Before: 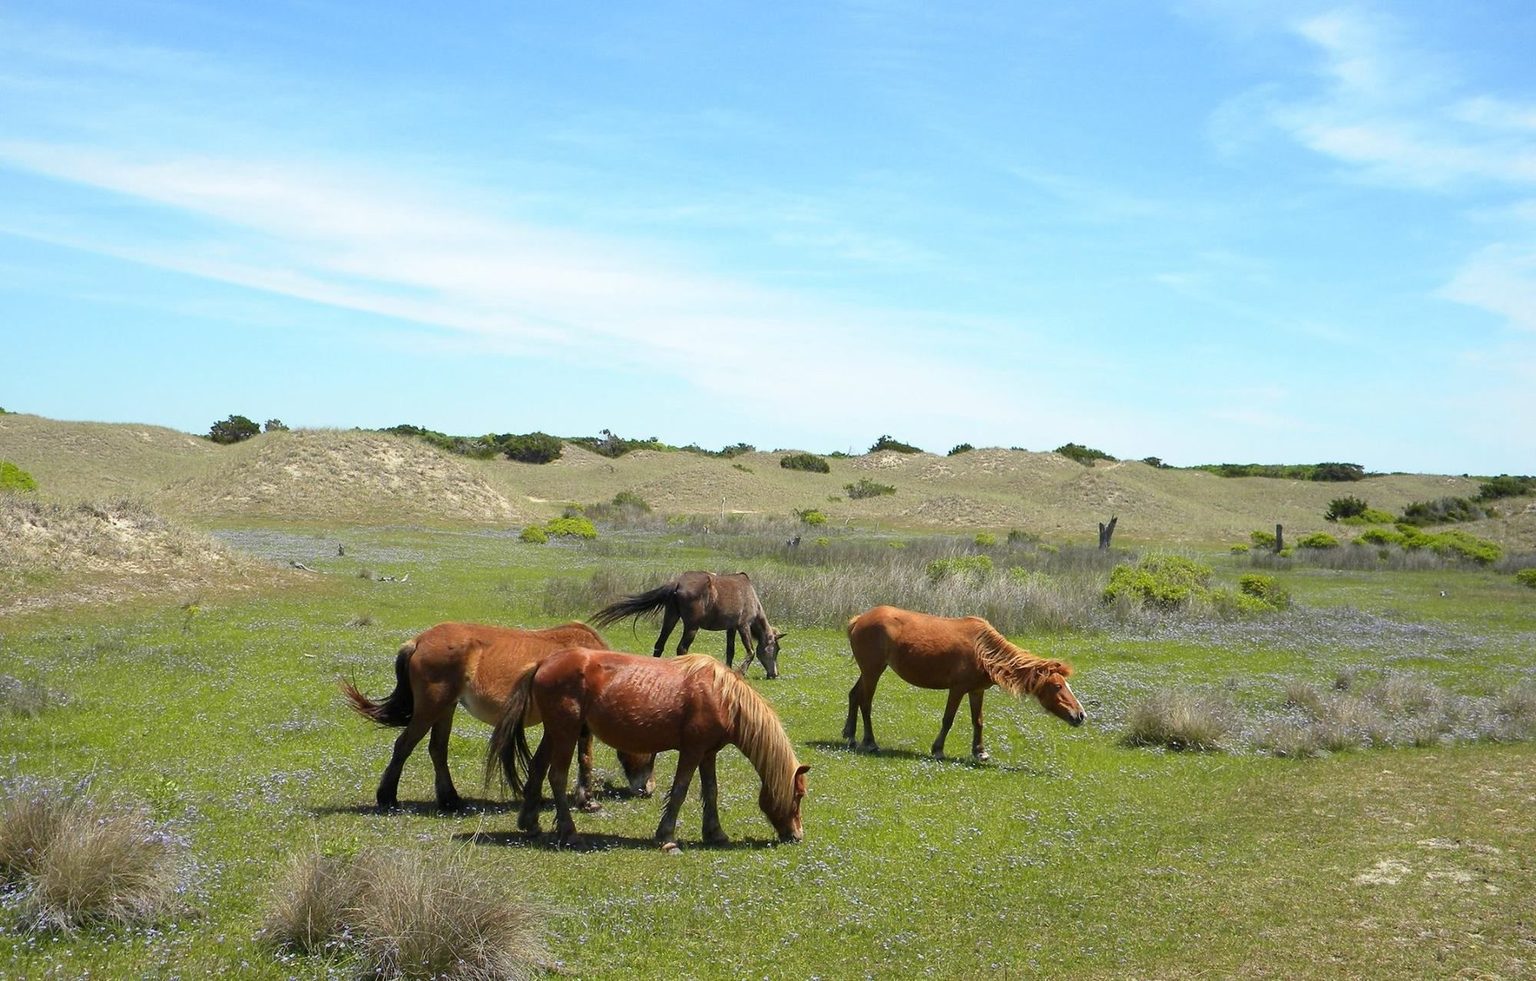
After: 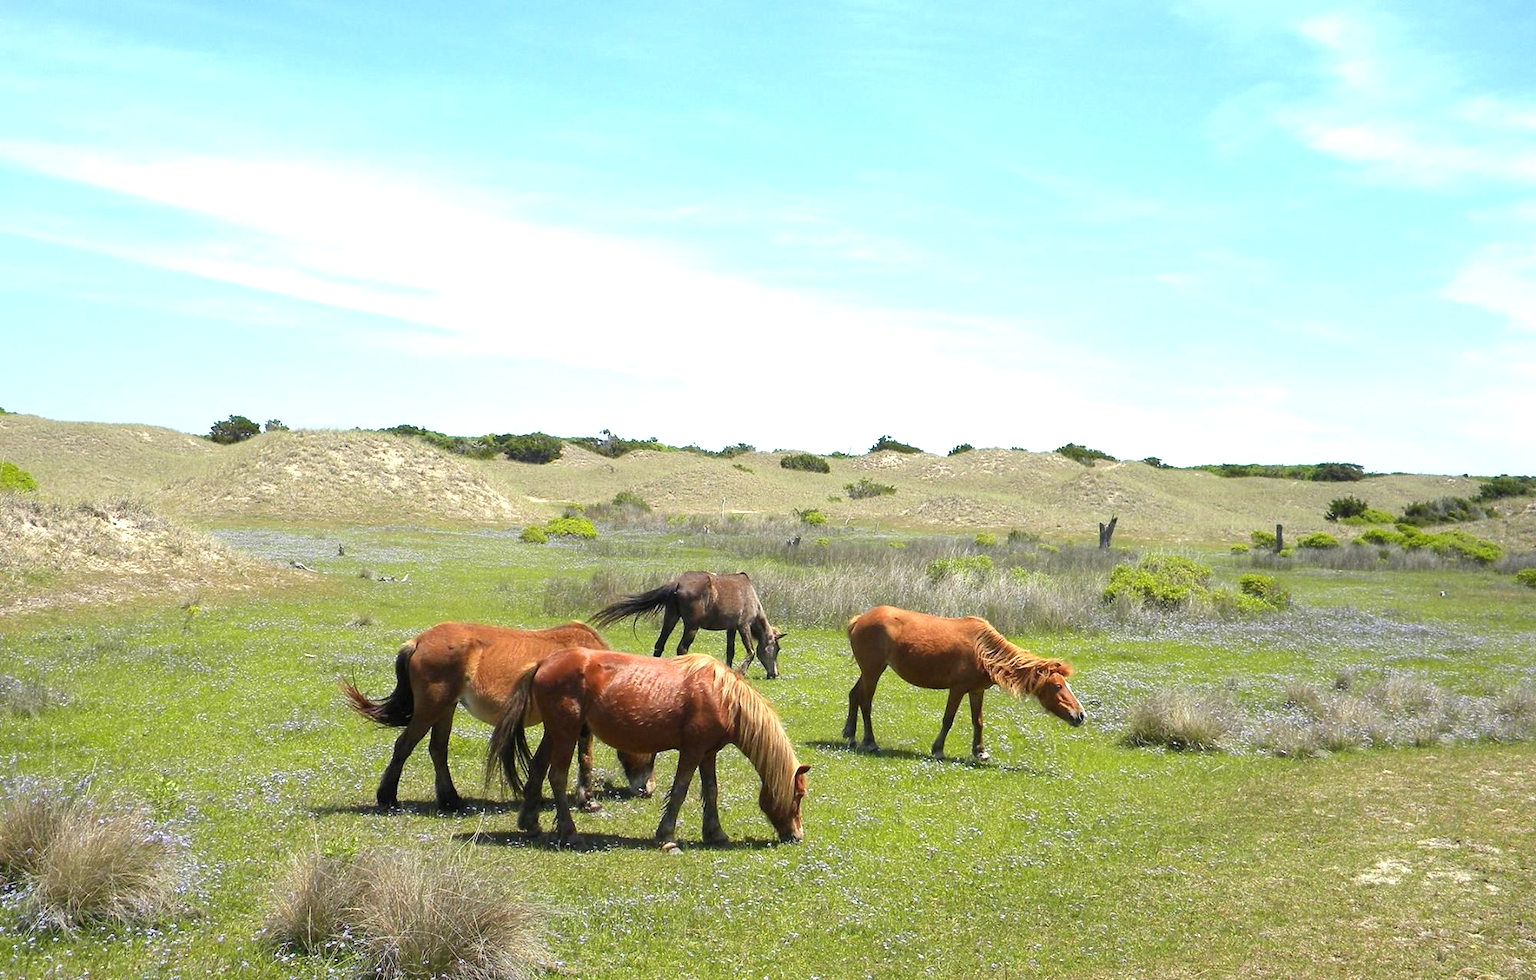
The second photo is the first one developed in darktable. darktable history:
exposure: black level correction 0, exposure 0.59 EV, compensate highlight preservation false
